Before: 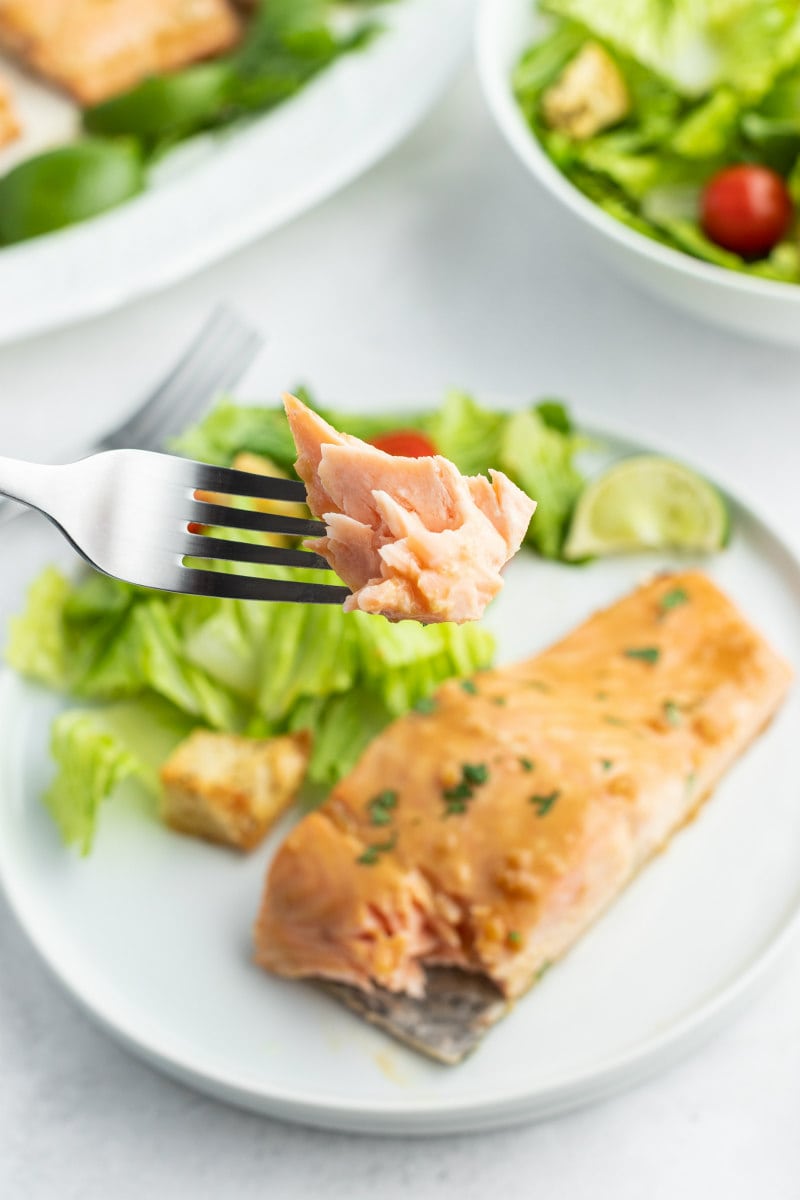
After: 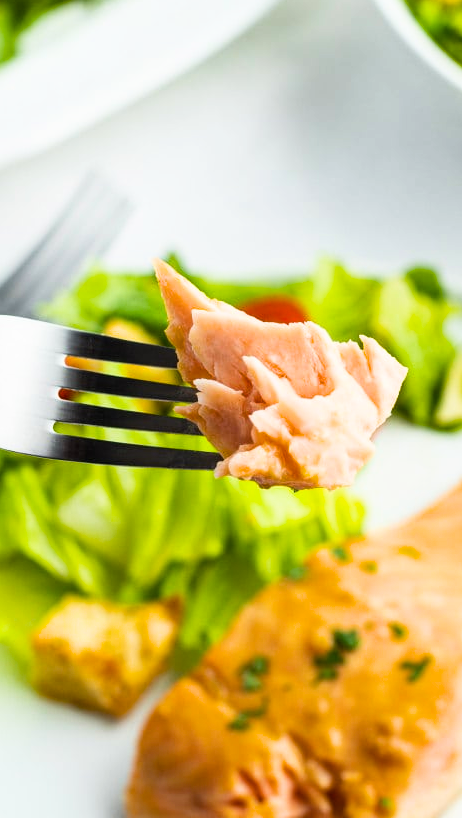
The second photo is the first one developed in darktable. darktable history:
crop: left 16.188%, top 11.195%, right 26.024%, bottom 20.625%
color balance rgb: perceptual saturation grading › global saturation 25.575%, perceptual brilliance grading › global brilliance 15.348%, perceptual brilliance grading › shadows -35.067%
haze removal: compatibility mode true, adaptive false
filmic rgb: black relative exposure -11.35 EV, white relative exposure 3.25 EV, hardness 6.72
